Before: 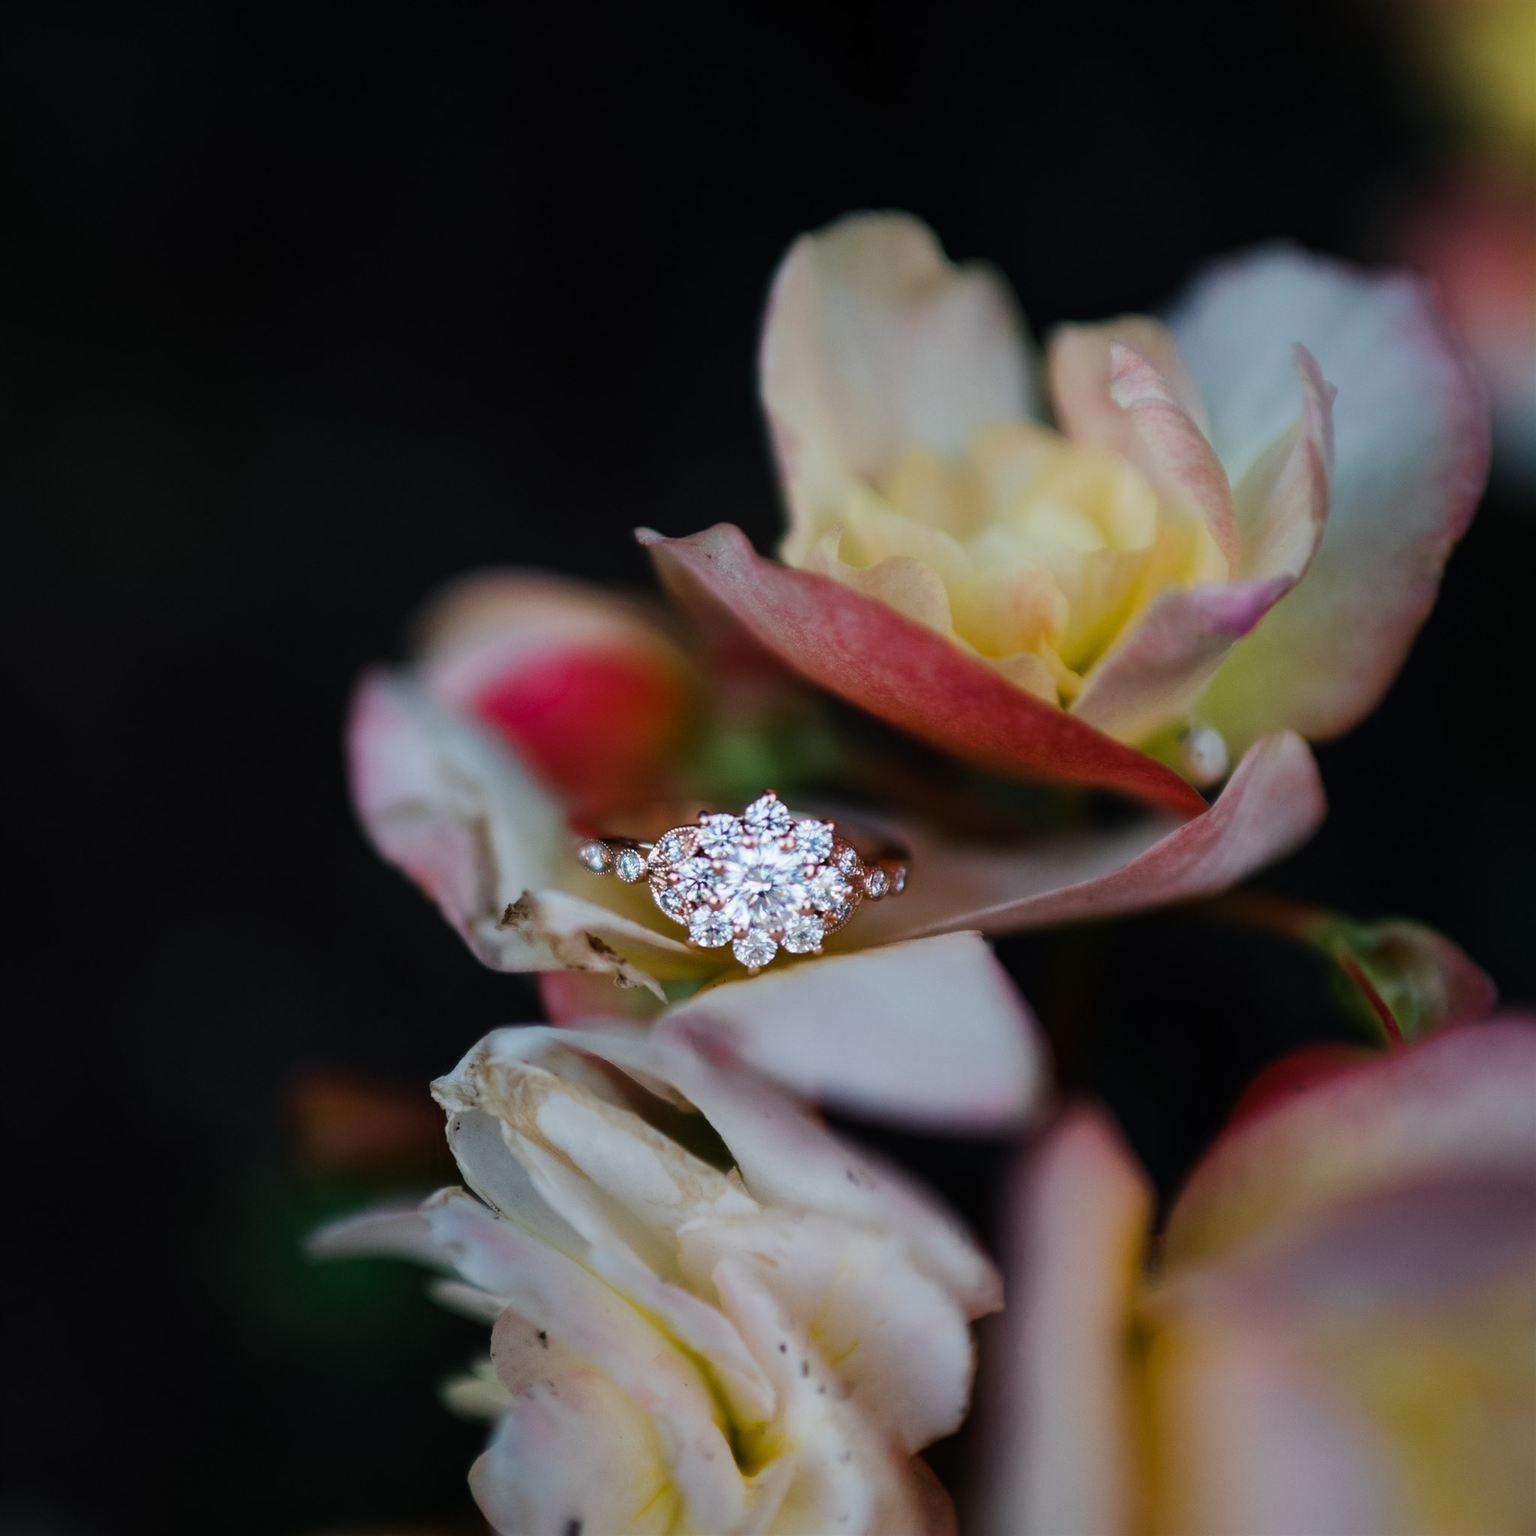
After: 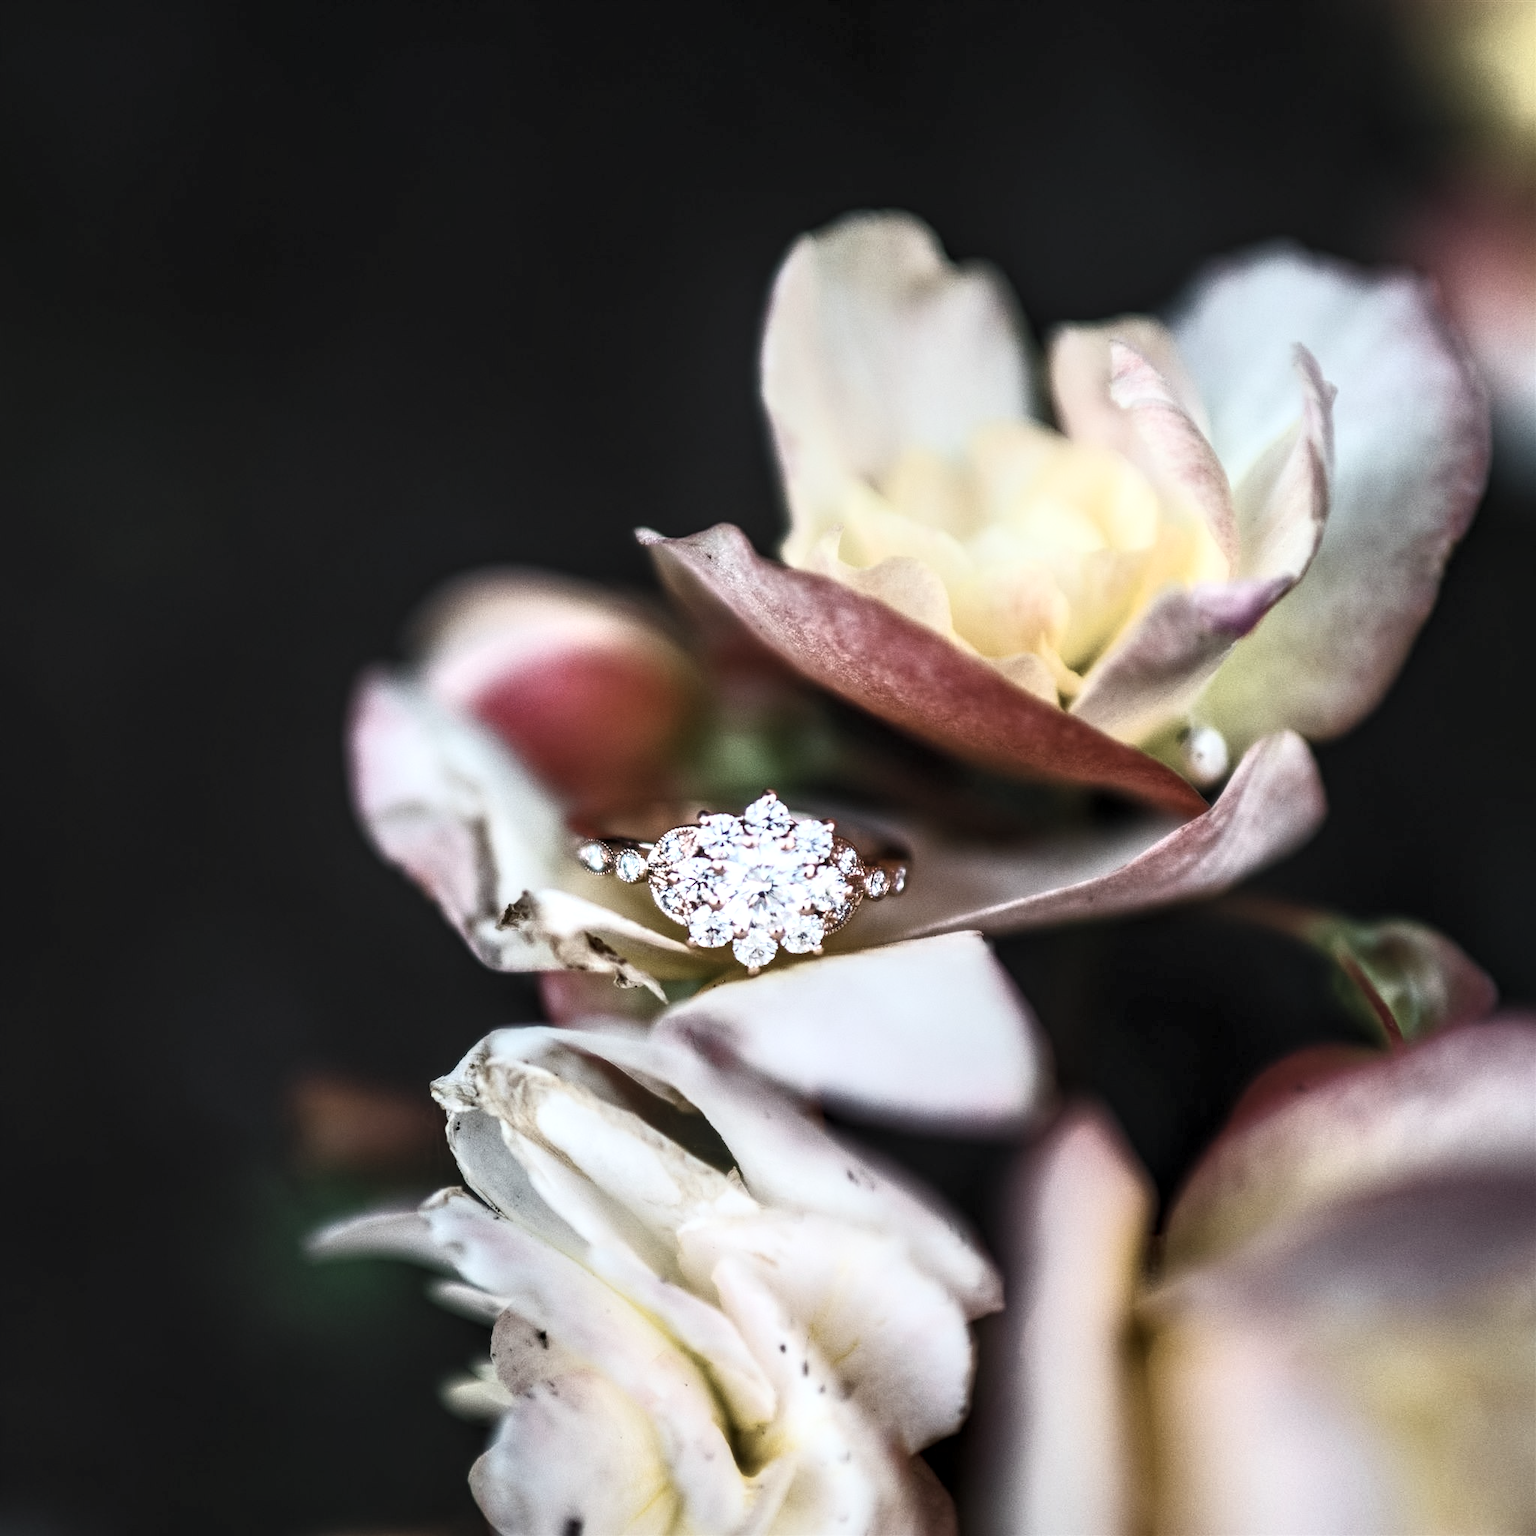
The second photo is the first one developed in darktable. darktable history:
contrast brightness saturation: contrast 0.581, brightness 0.566, saturation -0.339
local contrast: detail 150%
